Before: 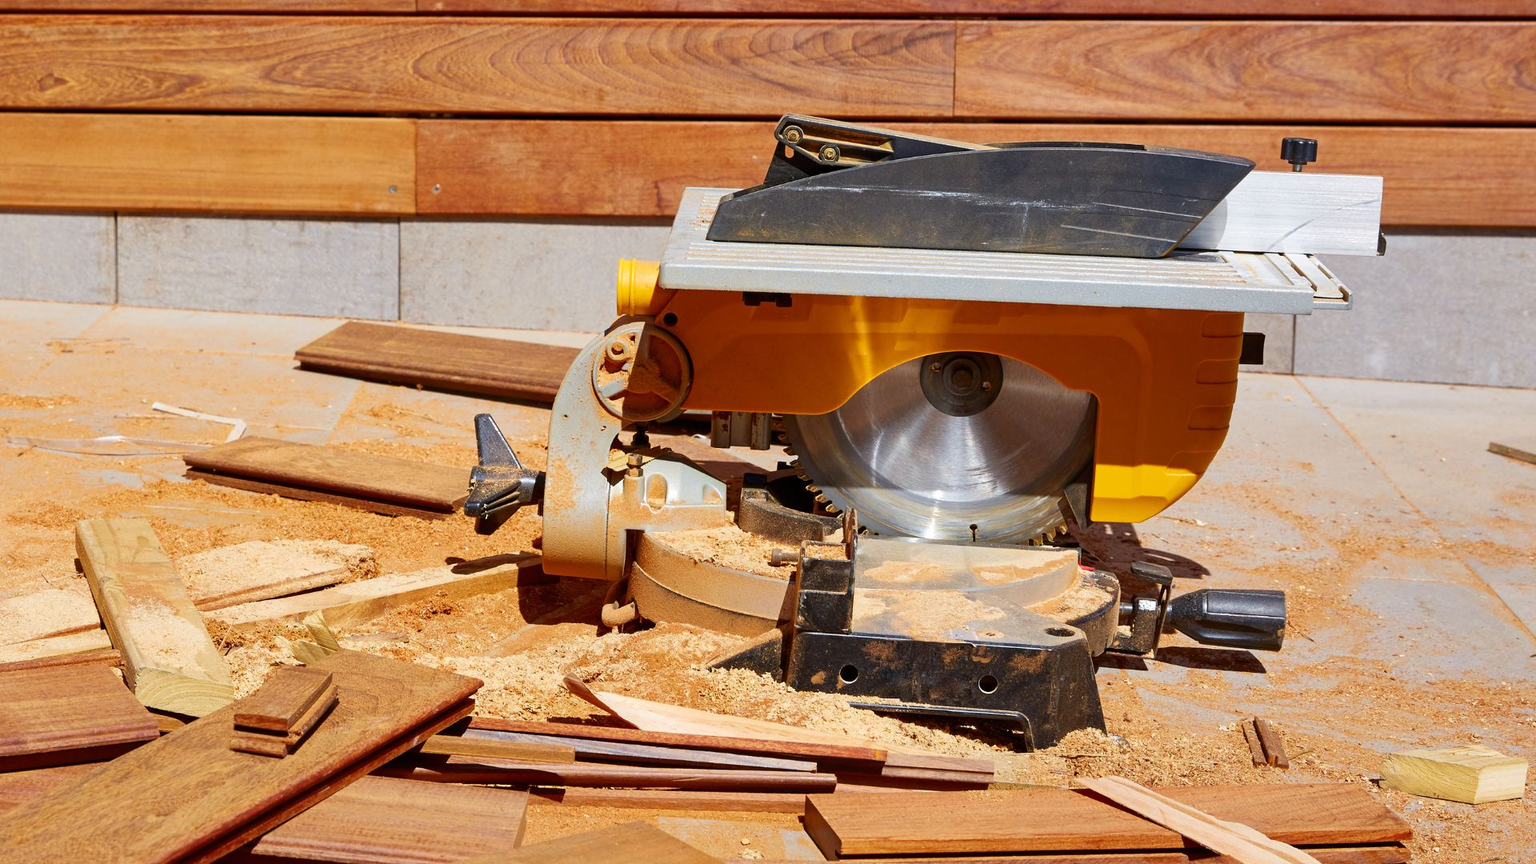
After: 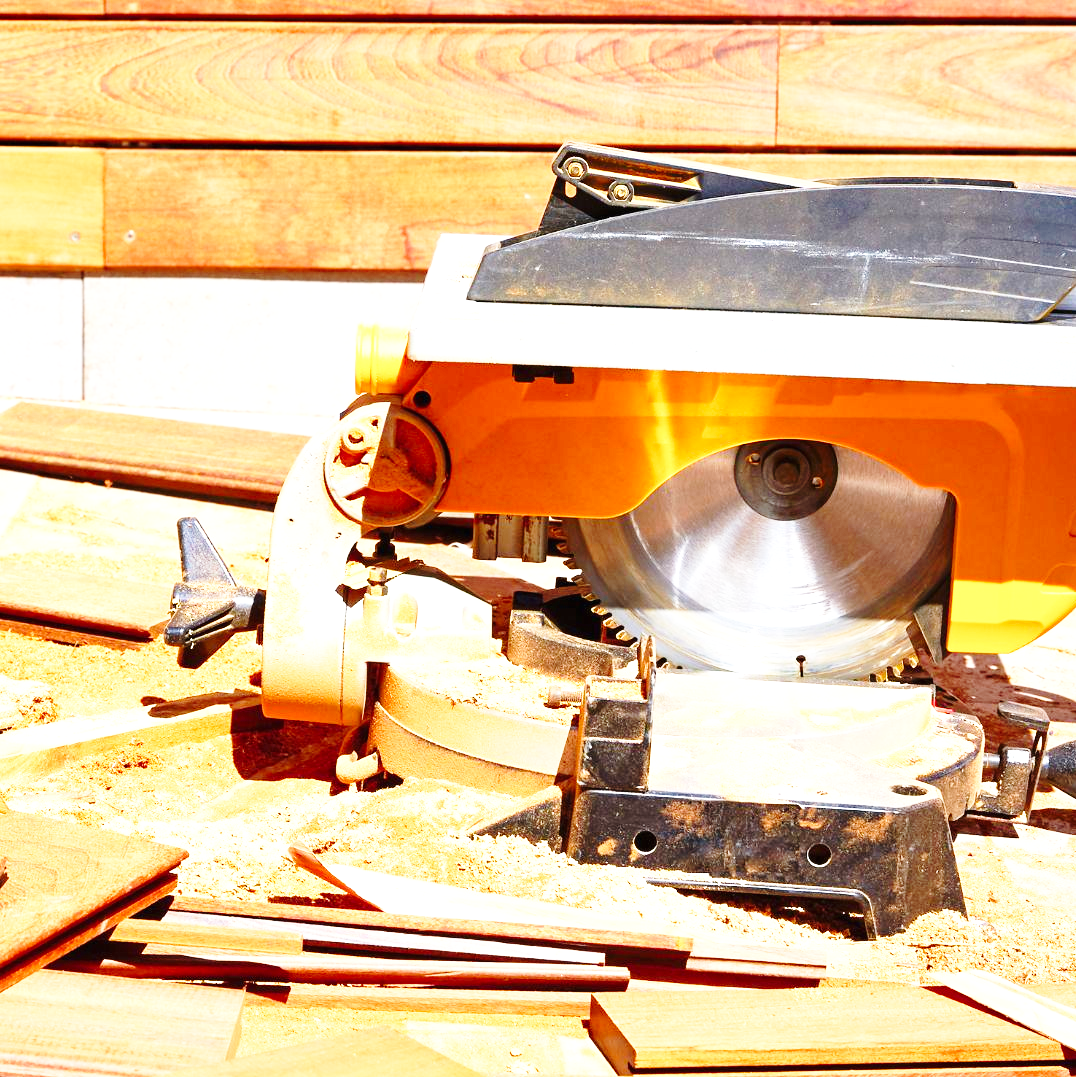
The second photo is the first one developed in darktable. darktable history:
crop: left 21.674%, right 22.086%
exposure: black level correction 0, exposure 1.1 EV, compensate highlight preservation false
base curve: curves: ch0 [(0, 0) (0.028, 0.03) (0.121, 0.232) (0.46, 0.748) (0.859, 0.968) (1, 1)], preserve colors none
